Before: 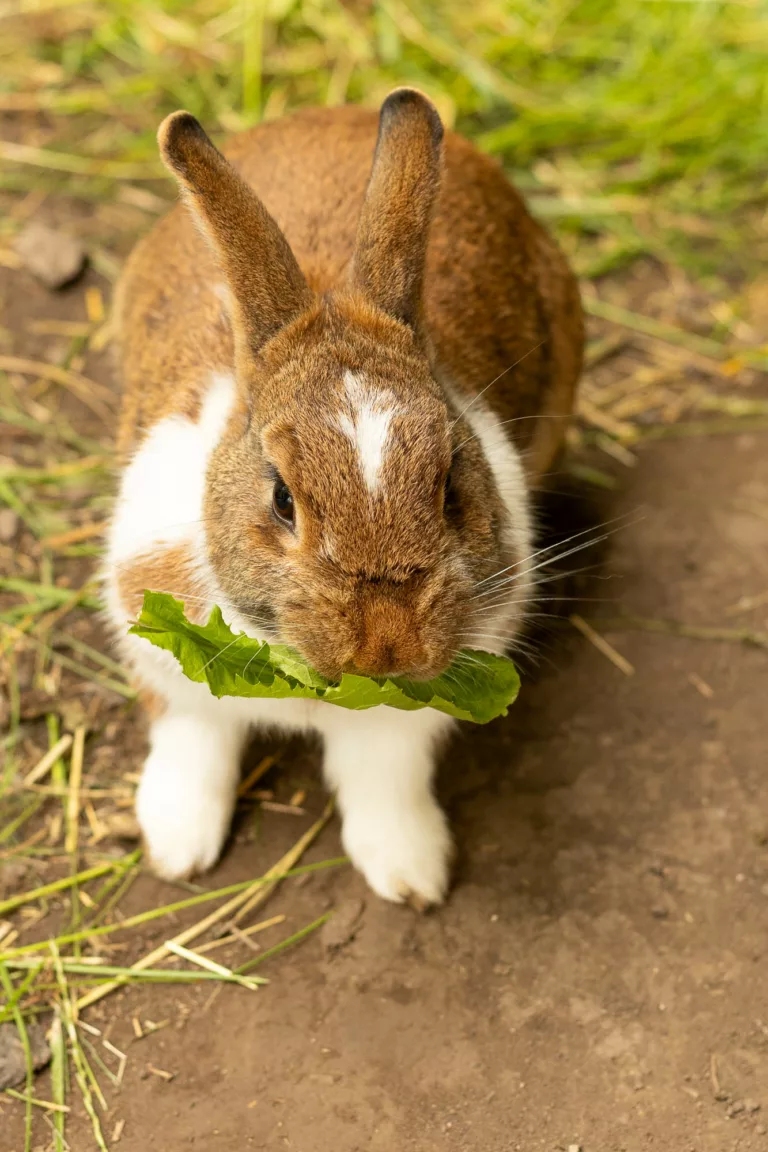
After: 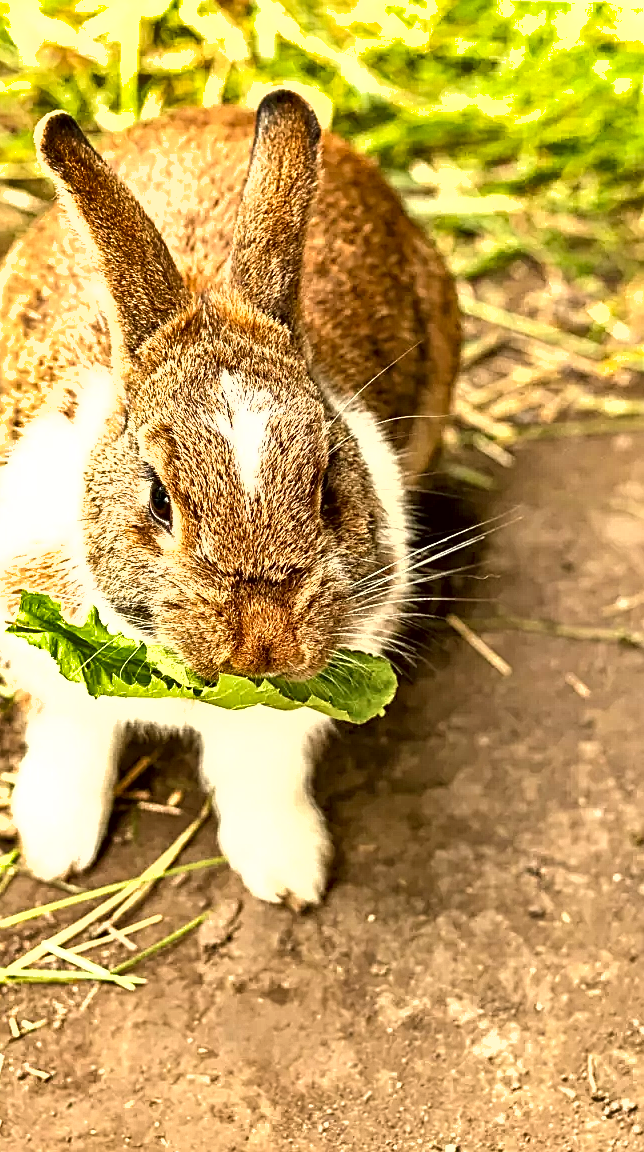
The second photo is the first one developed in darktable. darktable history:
exposure: black level correction 0, exposure 1.097 EV, compensate highlight preservation false
crop: left 16.095%
shadows and highlights: white point adjustment 0.035, soften with gaussian
contrast equalizer: y [[0.5, 0.542, 0.583, 0.625, 0.667, 0.708], [0.5 ×6], [0.5 ×6], [0 ×6], [0 ×6]]
sharpen: on, module defaults
